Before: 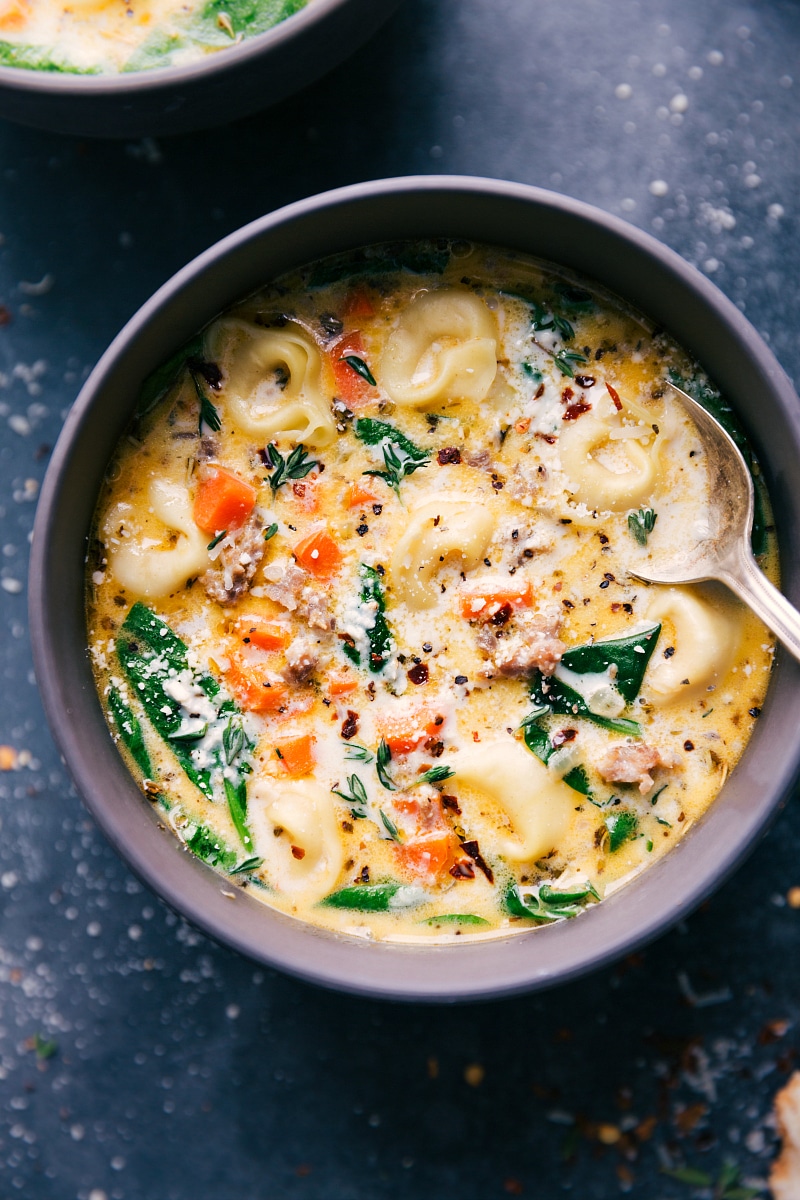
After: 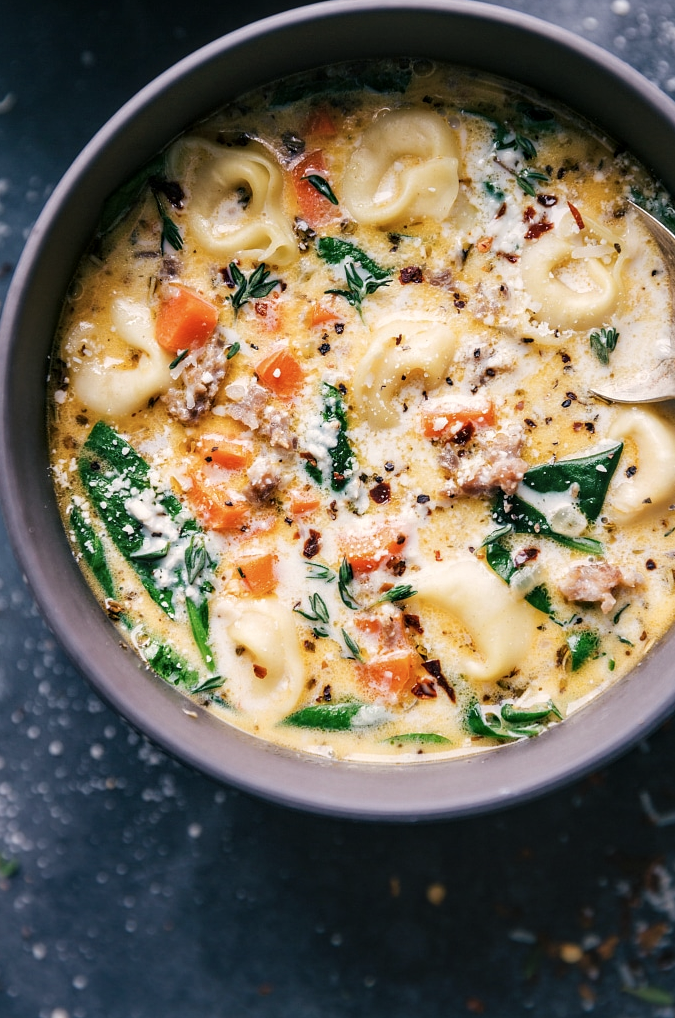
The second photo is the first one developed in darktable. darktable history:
contrast brightness saturation: saturation -0.152
local contrast: on, module defaults
crop and rotate: left 4.853%, top 15.16%, right 10.692%
